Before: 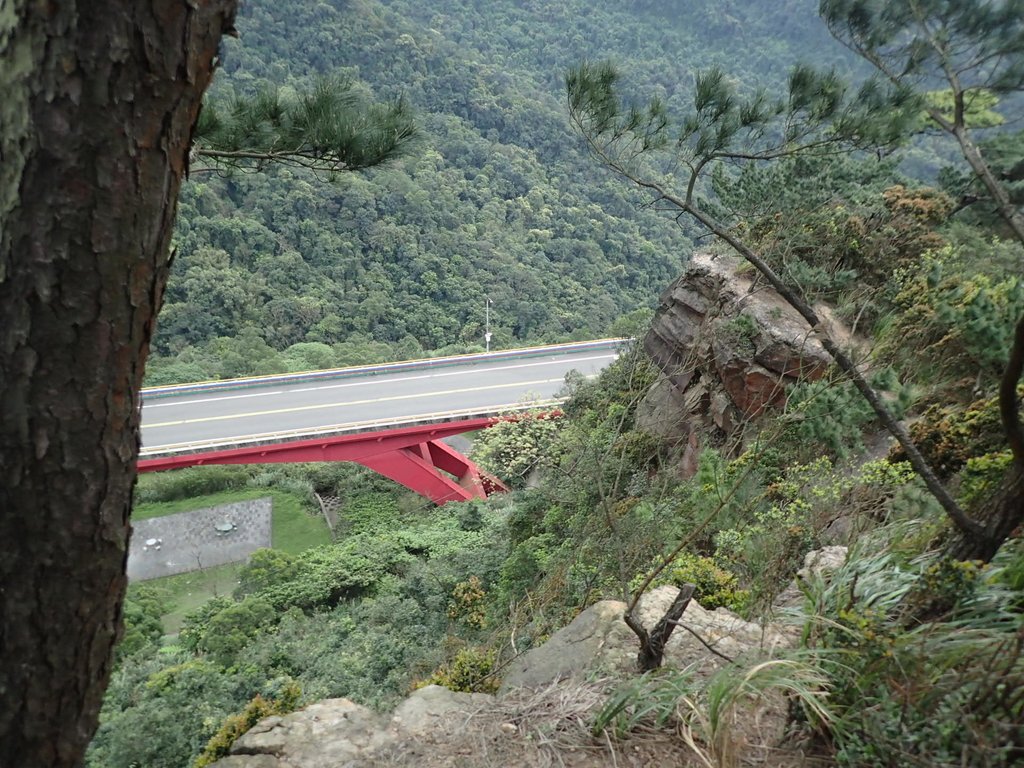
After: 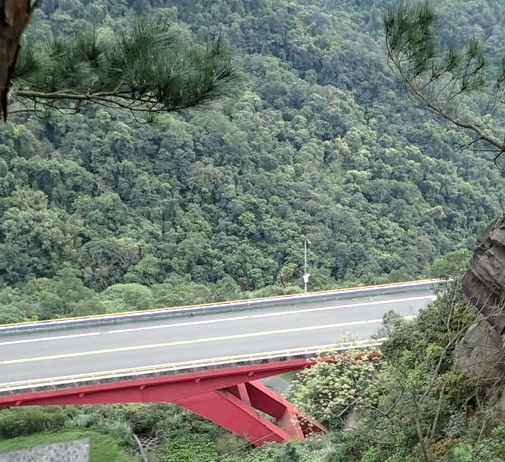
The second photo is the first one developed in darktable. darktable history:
crop: left 17.825%, top 7.722%, right 32.855%, bottom 32.059%
local contrast: on, module defaults
